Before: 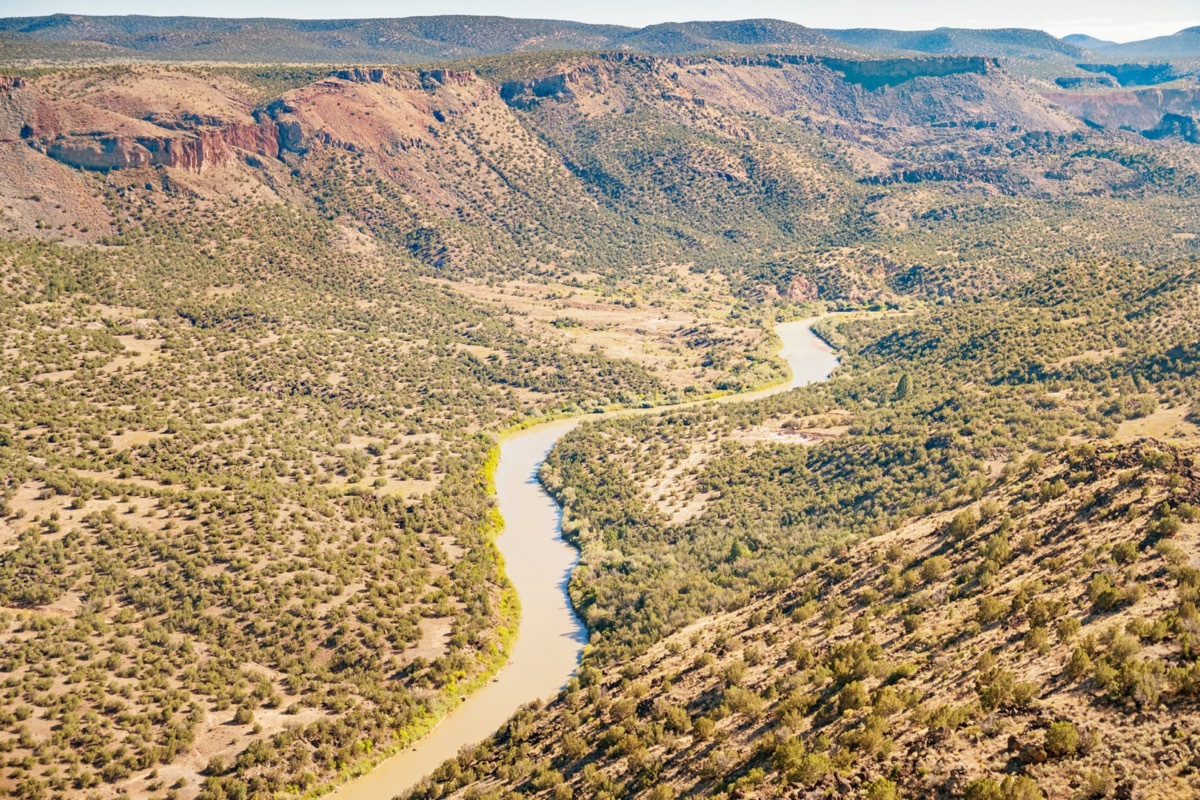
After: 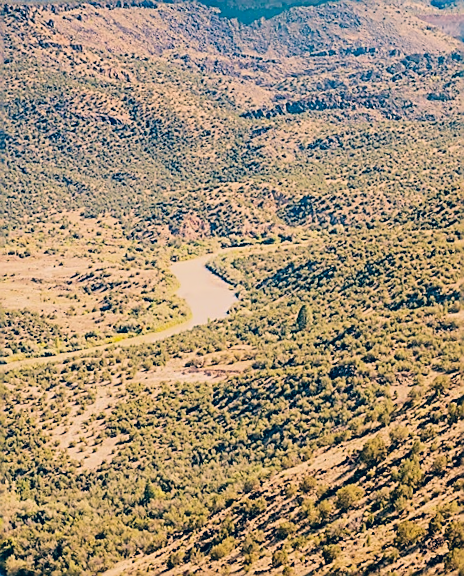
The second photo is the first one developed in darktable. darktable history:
sharpen: radius 1.4, amount 1.25, threshold 0.7
filmic rgb: black relative exposure -7.65 EV, white relative exposure 4.56 EV, hardness 3.61, contrast 1.25
rotate and perspective: rotation -4.2°, shear 0.006, automatic cropping off
crop and rotate: left 49.936%, top 10.094%, right 13.136%, bottom 24.256%
color correction: highlights a* 10.32, highlights b* 14.66, shadows a* -9.59, shadows b* -15.02
